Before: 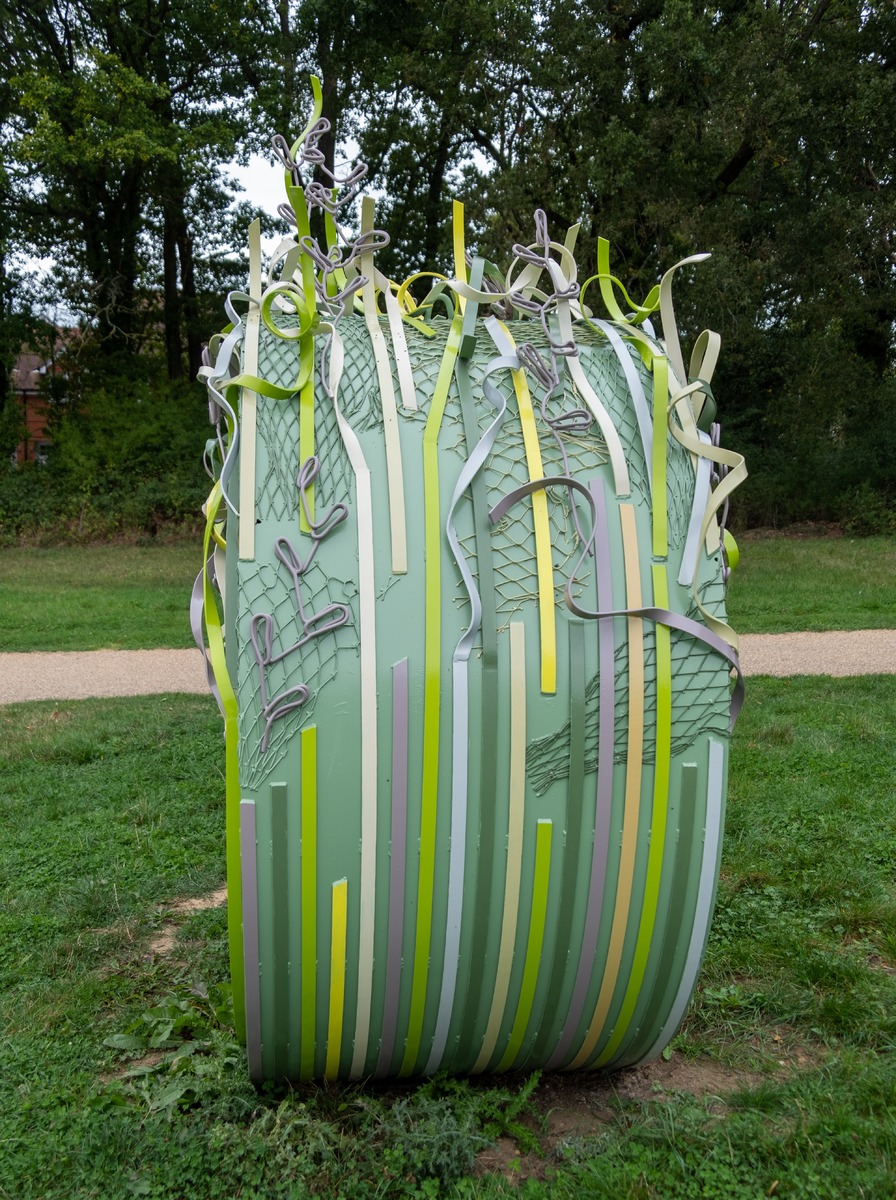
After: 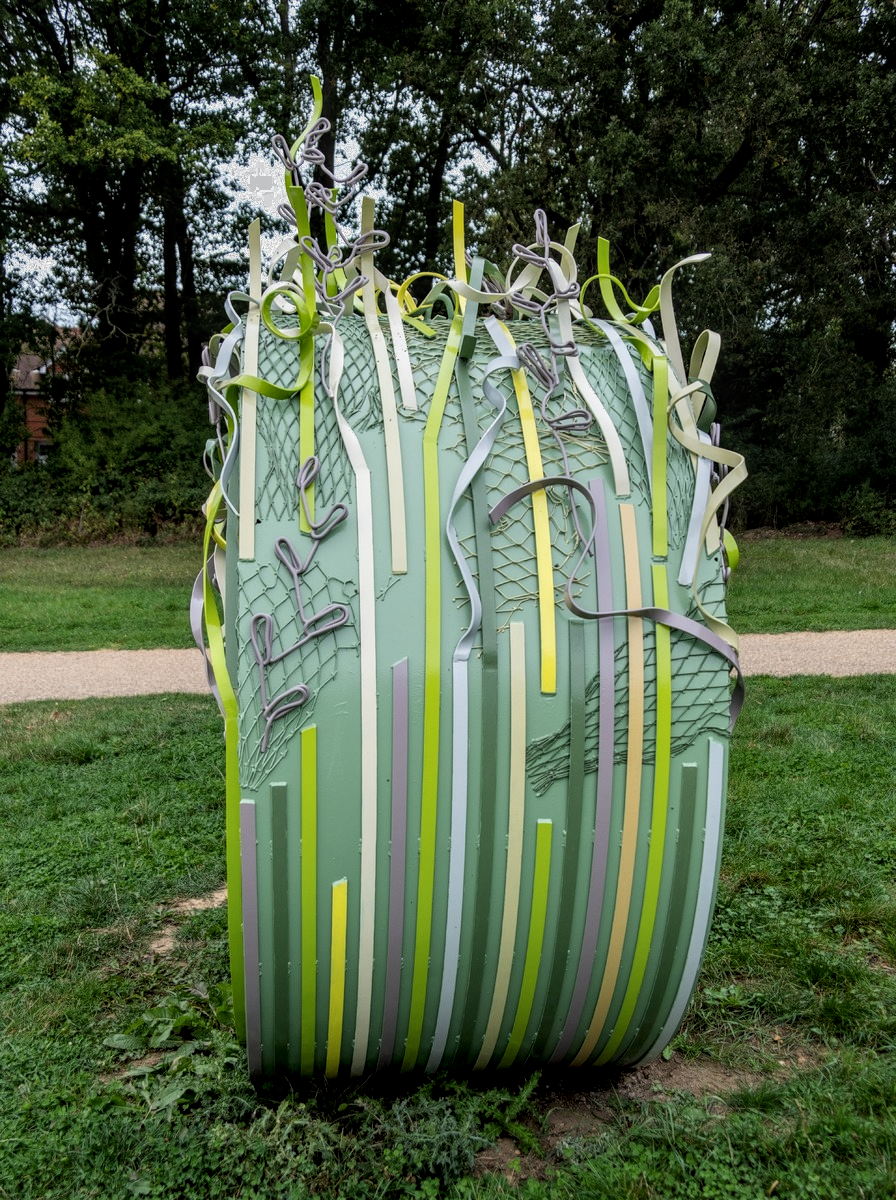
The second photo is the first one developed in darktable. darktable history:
local contrast: detail 130%
filmic rgb: middle gray luminance 18.28%, black relative exposure -11.5 EV, white relative exposure 2.54 EV, target black luminance 0%, hardness 8.39, latitude 98.84%, contrast 1.084, shadows ↔ highlights balance 0.577%
